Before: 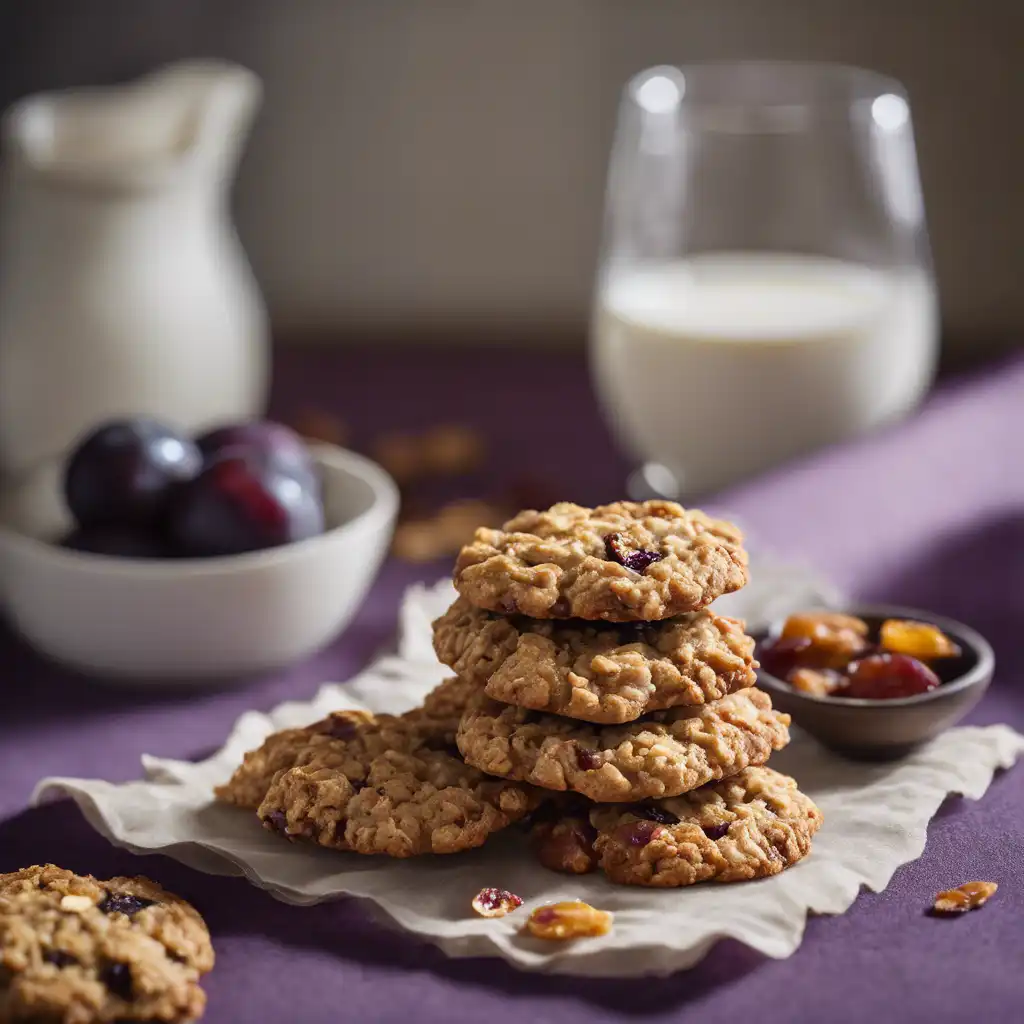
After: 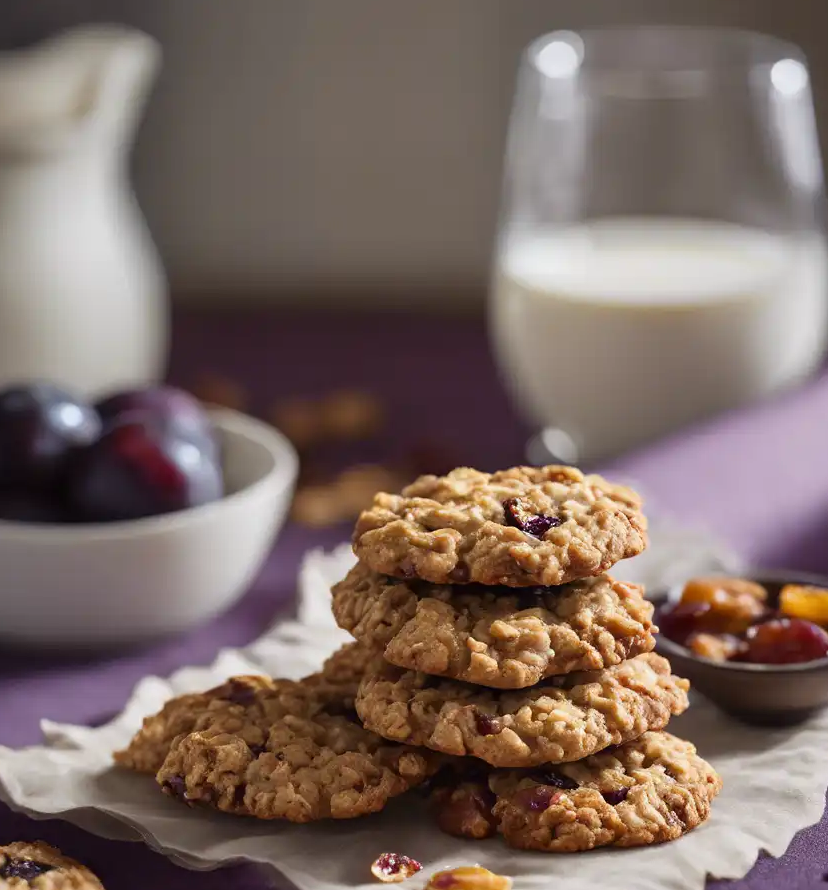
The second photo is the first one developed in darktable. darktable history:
crop: left 9.929%, top 3.475%, right 9.188%, bottom 9.529%
sharpen: radius 5.325, amount 0.312, threshold 26.433
